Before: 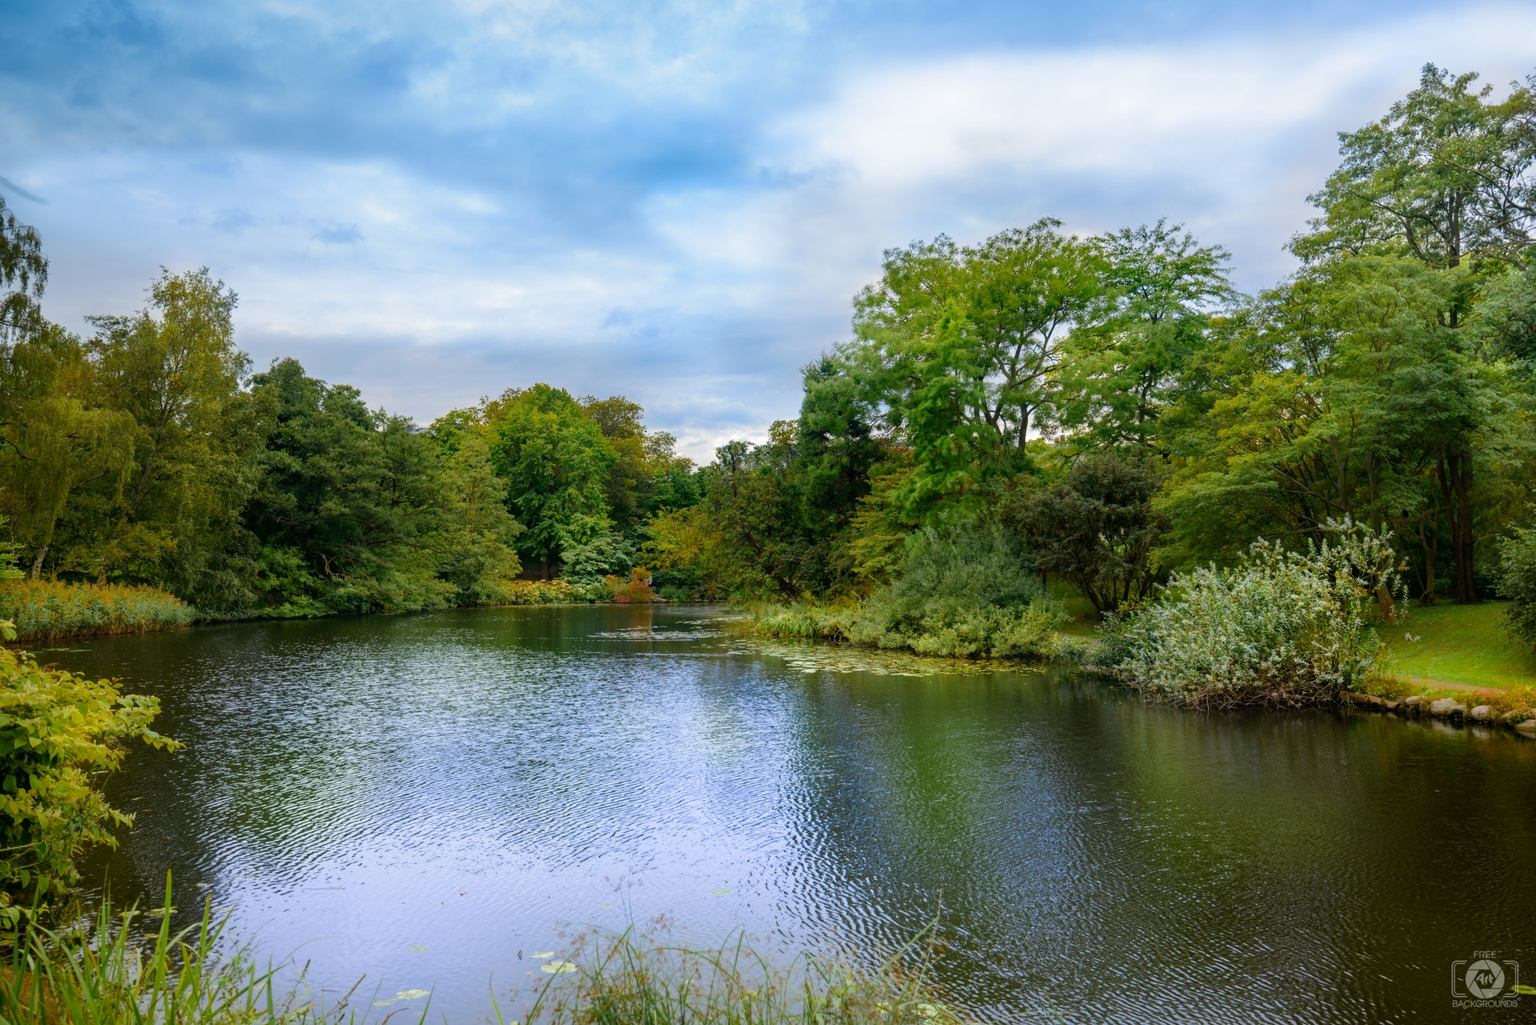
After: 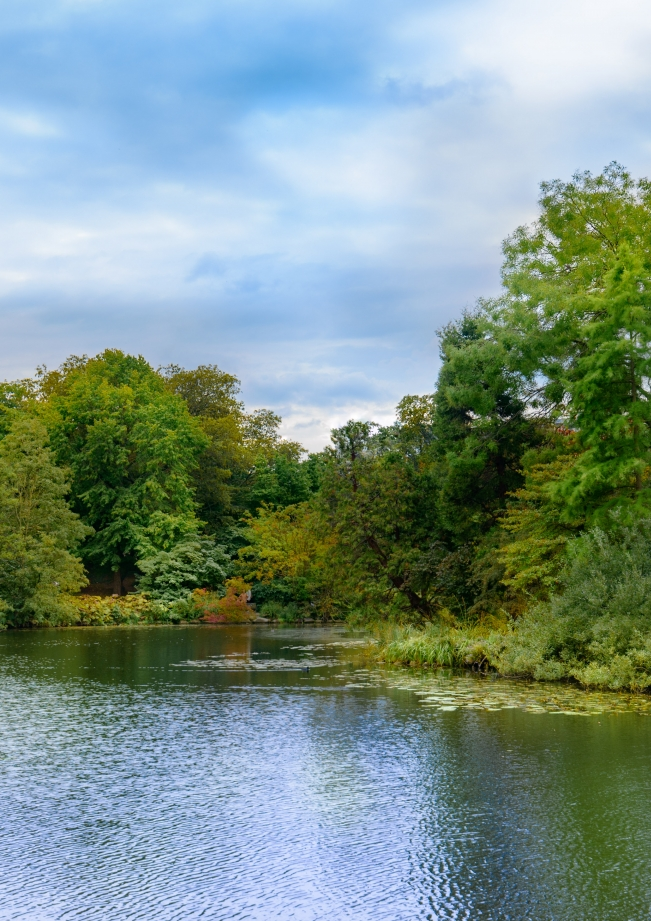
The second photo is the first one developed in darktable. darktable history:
crop and rotate: left 29.396%, top 10.192%, right 36.648%, bottom 17.891%
